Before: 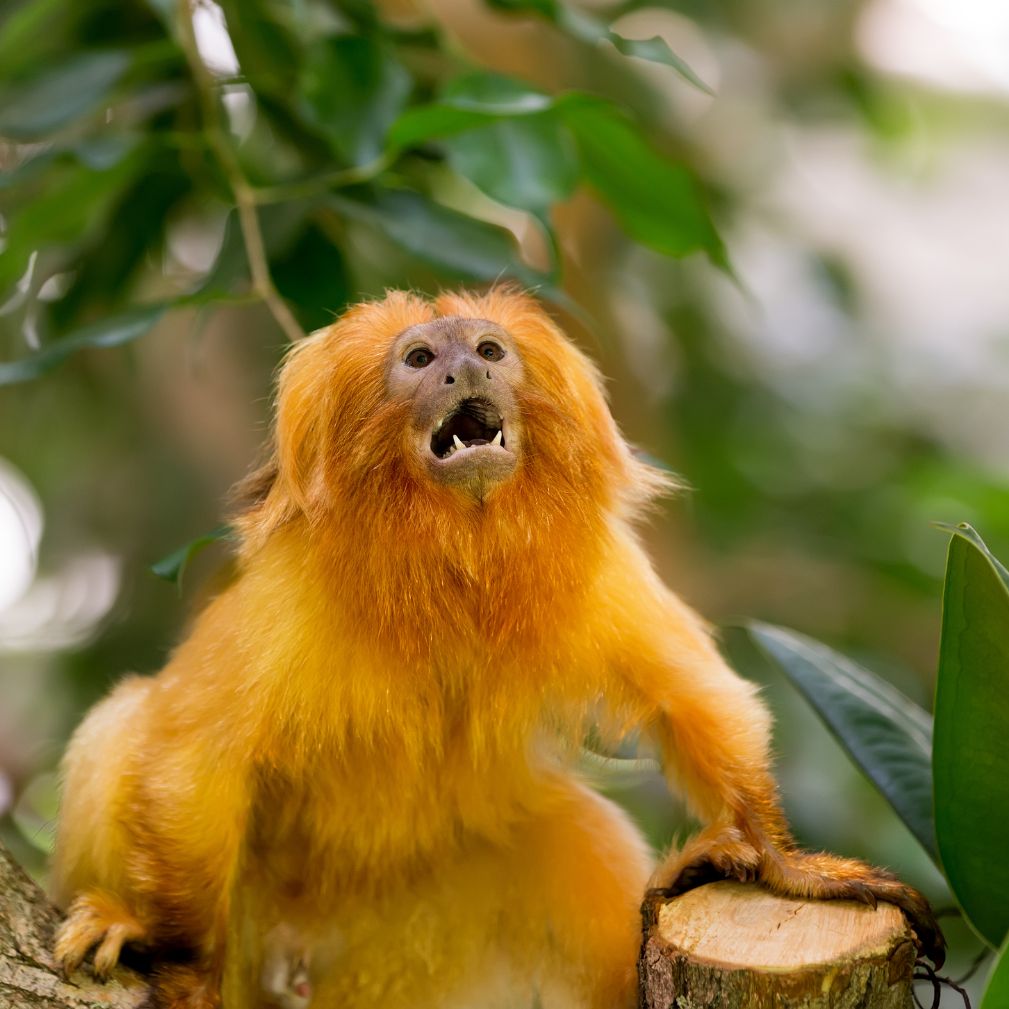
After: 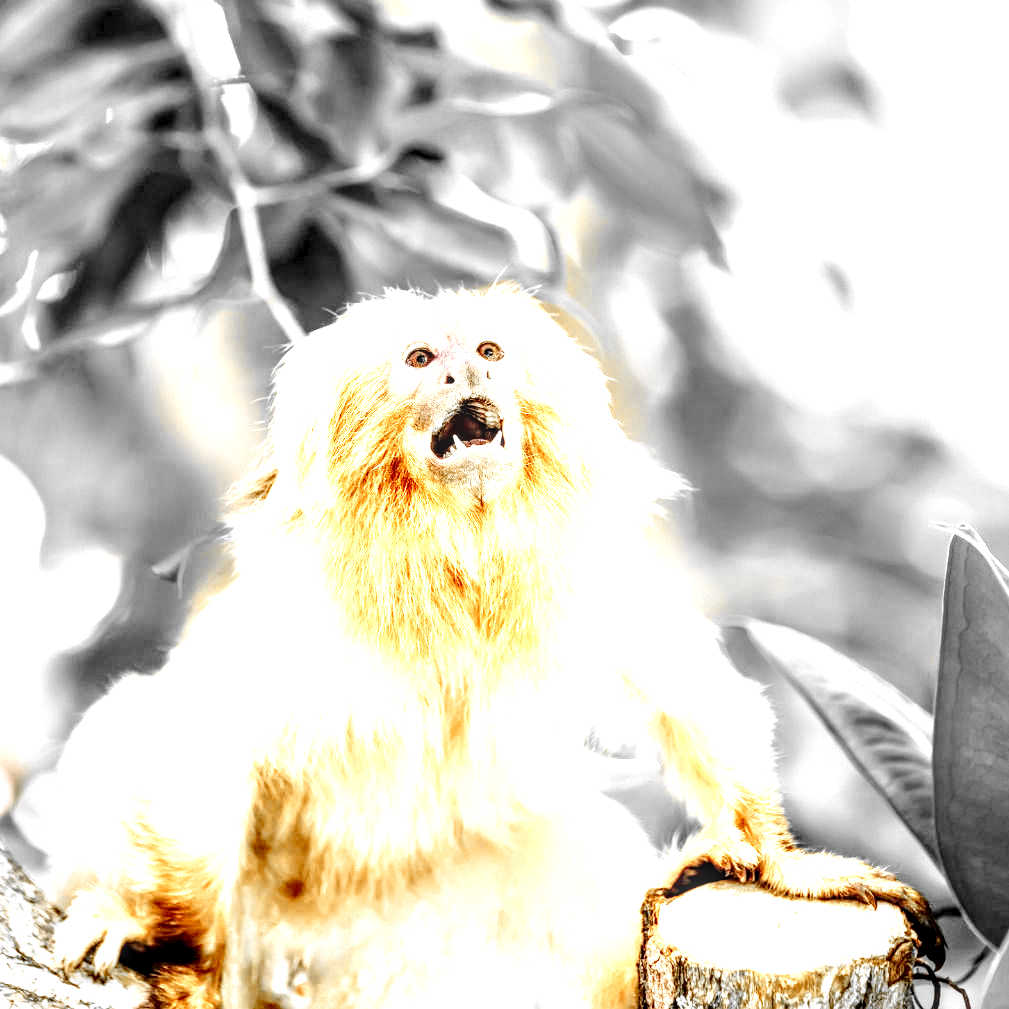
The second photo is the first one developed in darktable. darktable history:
base curve: curves: ch0 [(0, 0) (0.036, 0.025) (0.121, 0.166) (0.206, 0.329) (0.605, 0.79) (1, 1)], preserve colors none
color zones: curves: ch0 [(0, 0.447) (0.184, 0.543) (0.323, 0.476) (0.429, 0.445) (0.571, 0.443) (0.714, 0.451) (0.857, 0.452) (1, 0.447)]; ch1 [(0, 0.464) (0.176, 0.46) (0.287, 0.177) (0.429, 0.002) (0.571, 0) (0.714, 0) (0.857, 0) (1, 0.464)], mix 100.84%
exposure: black level correction 0.002, exposure 1.995 EV, compensate highlight preservation false
local contrast: highlights 5%, shadows 6%, detail 182%
contrast equalizer: octaves 7, y [[0.5 ×6], [0.5 ×6], [0.975, 0.964, 0.925, 0.865, 0.793, 0.721], [0 ×6], [0 ×6]]
